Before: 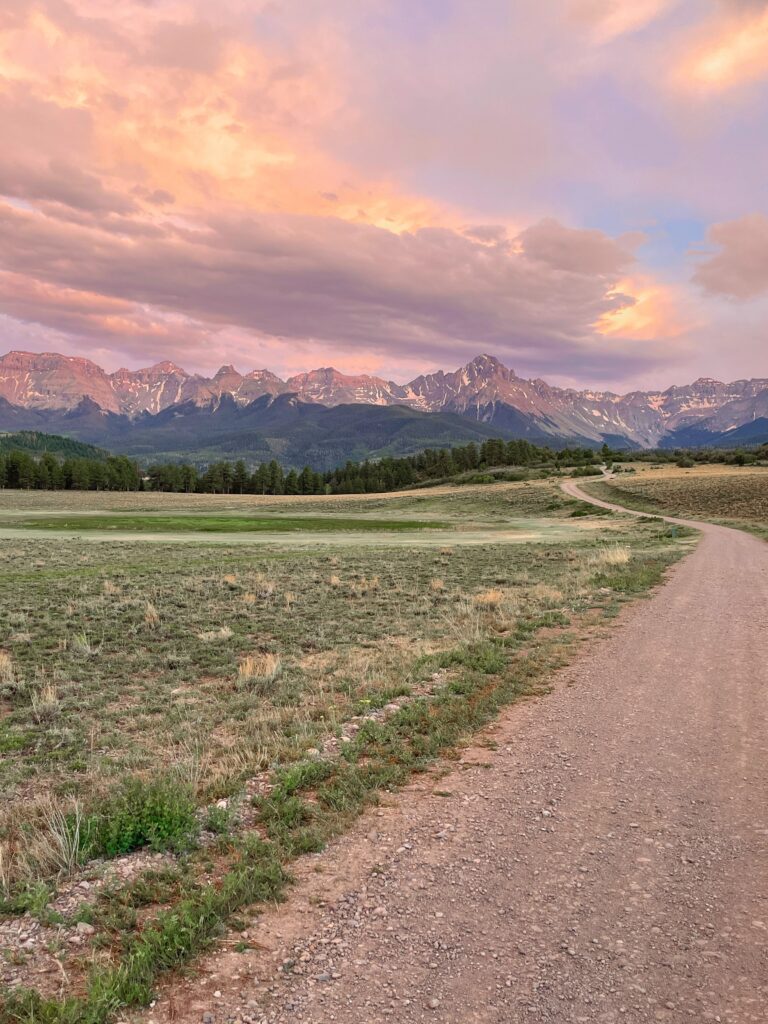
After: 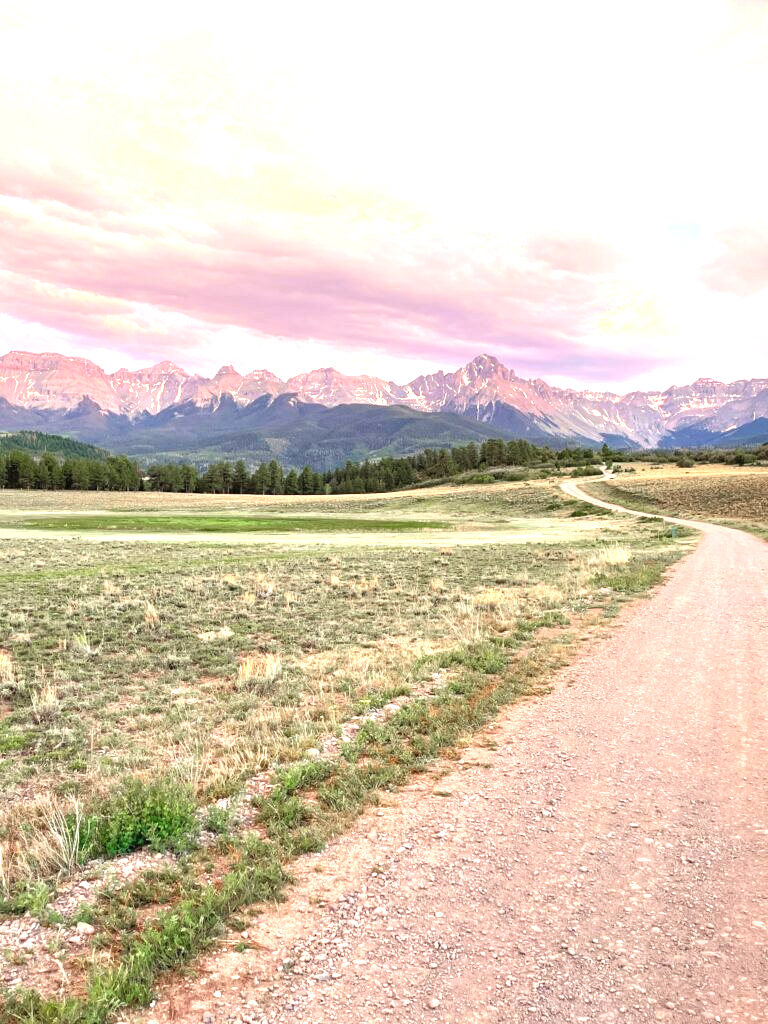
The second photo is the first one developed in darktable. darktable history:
exposure: black level correction 0, exposure 0.932 EV, compensate highlight preservation false
tone equalizer: -8 EV -0.394 EV, -7 EV -0.39 EV, -6 EV -0.3 EV, -5 EV -0.23 EV, -3 EV 0.256 EV, -2 EV 0.312 EV, -1 EV 0.393 EV, +0 EV 0.393 EV
